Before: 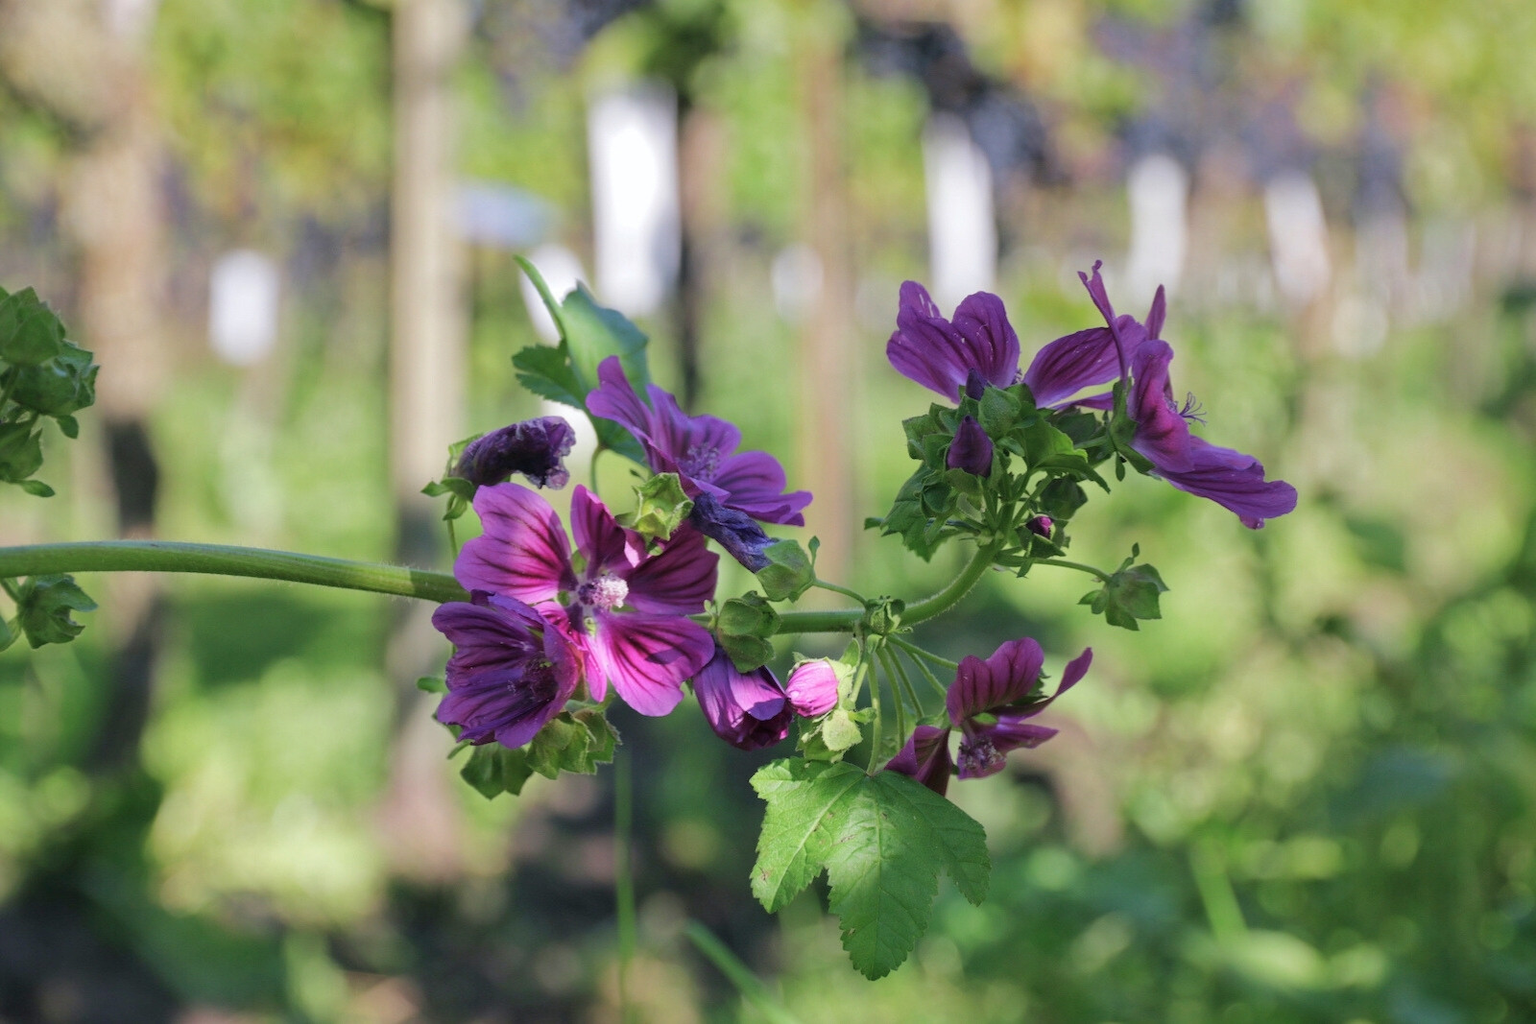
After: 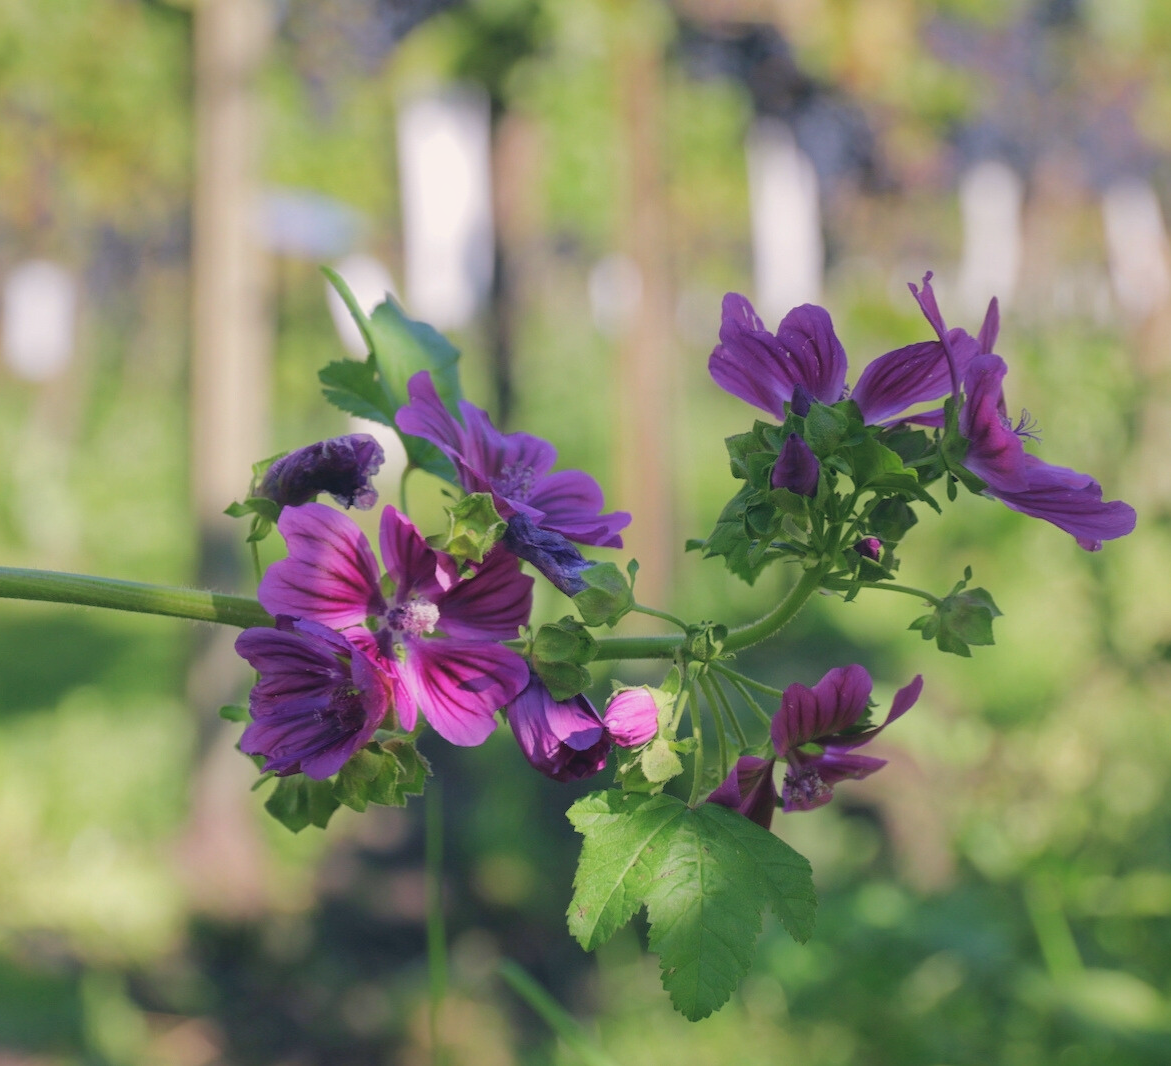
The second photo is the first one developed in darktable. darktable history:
contrast equalizer: y [[0.46, 0.454, 0.451, 0.451, 0.455, 0.46], [0.5 ×6], [0.5 ×6], [0 ×6], [0 ×6]]
crop: left 13.443%, right 13.31%
color balance rgb: shadows lift › hue 87.51°, highlights gain › chroma 1.62%, highlights gain › hue 55.1°, global offset › chroma 0.06%, global offset › hue 253.66°, linear chroma grading › global chroma 0.5%
